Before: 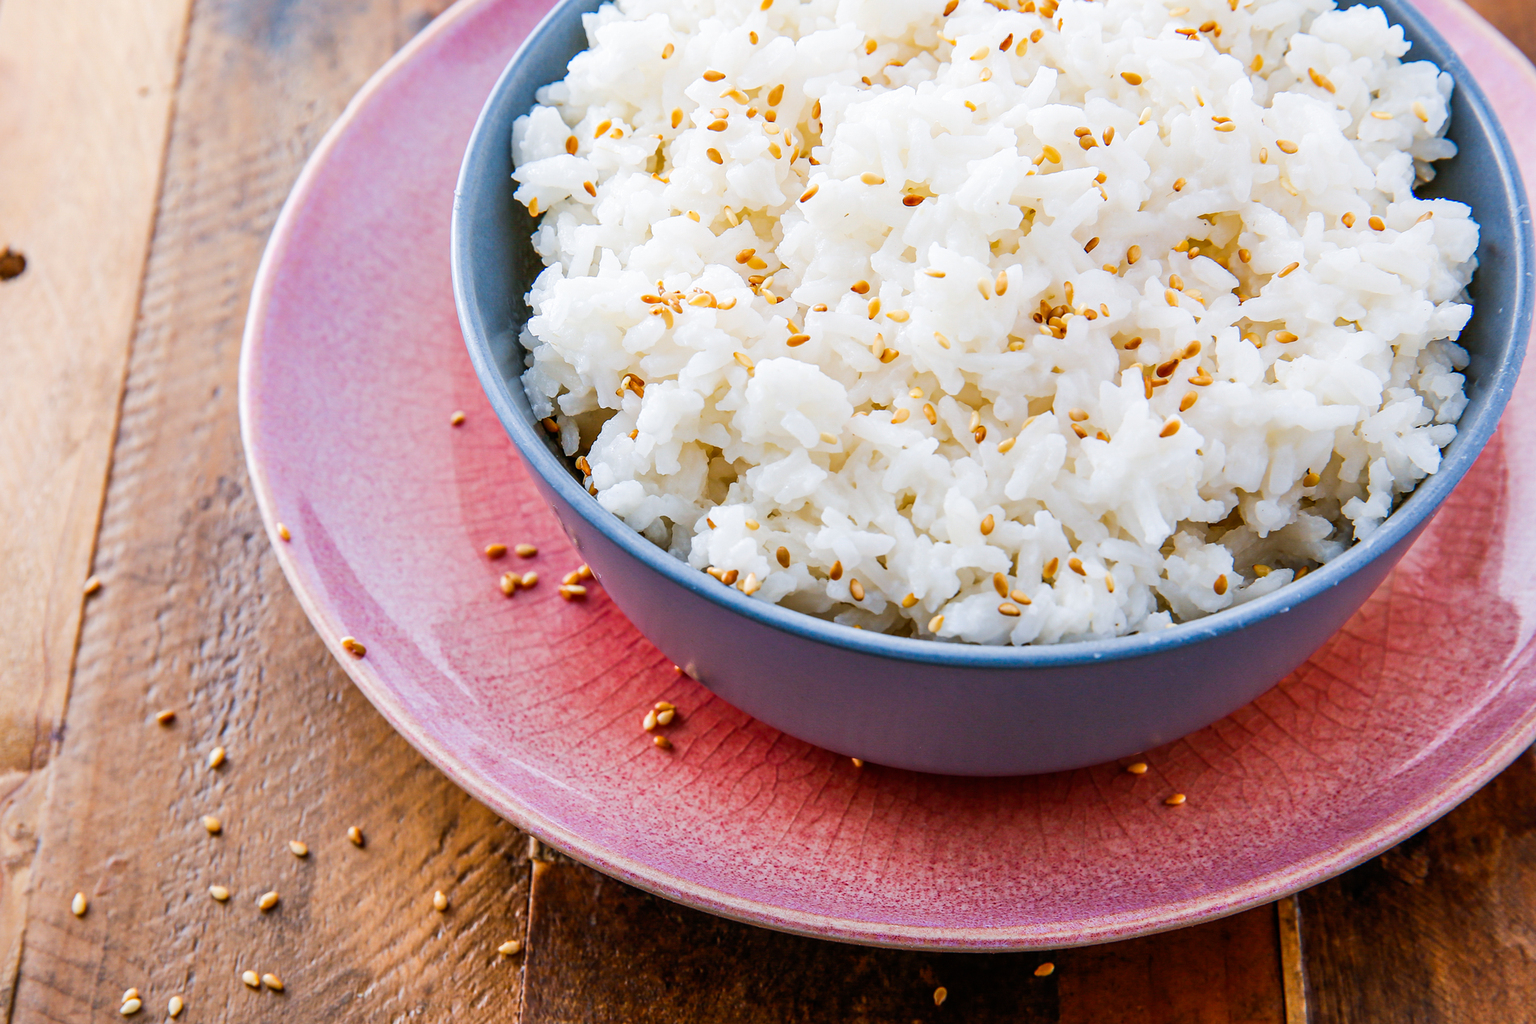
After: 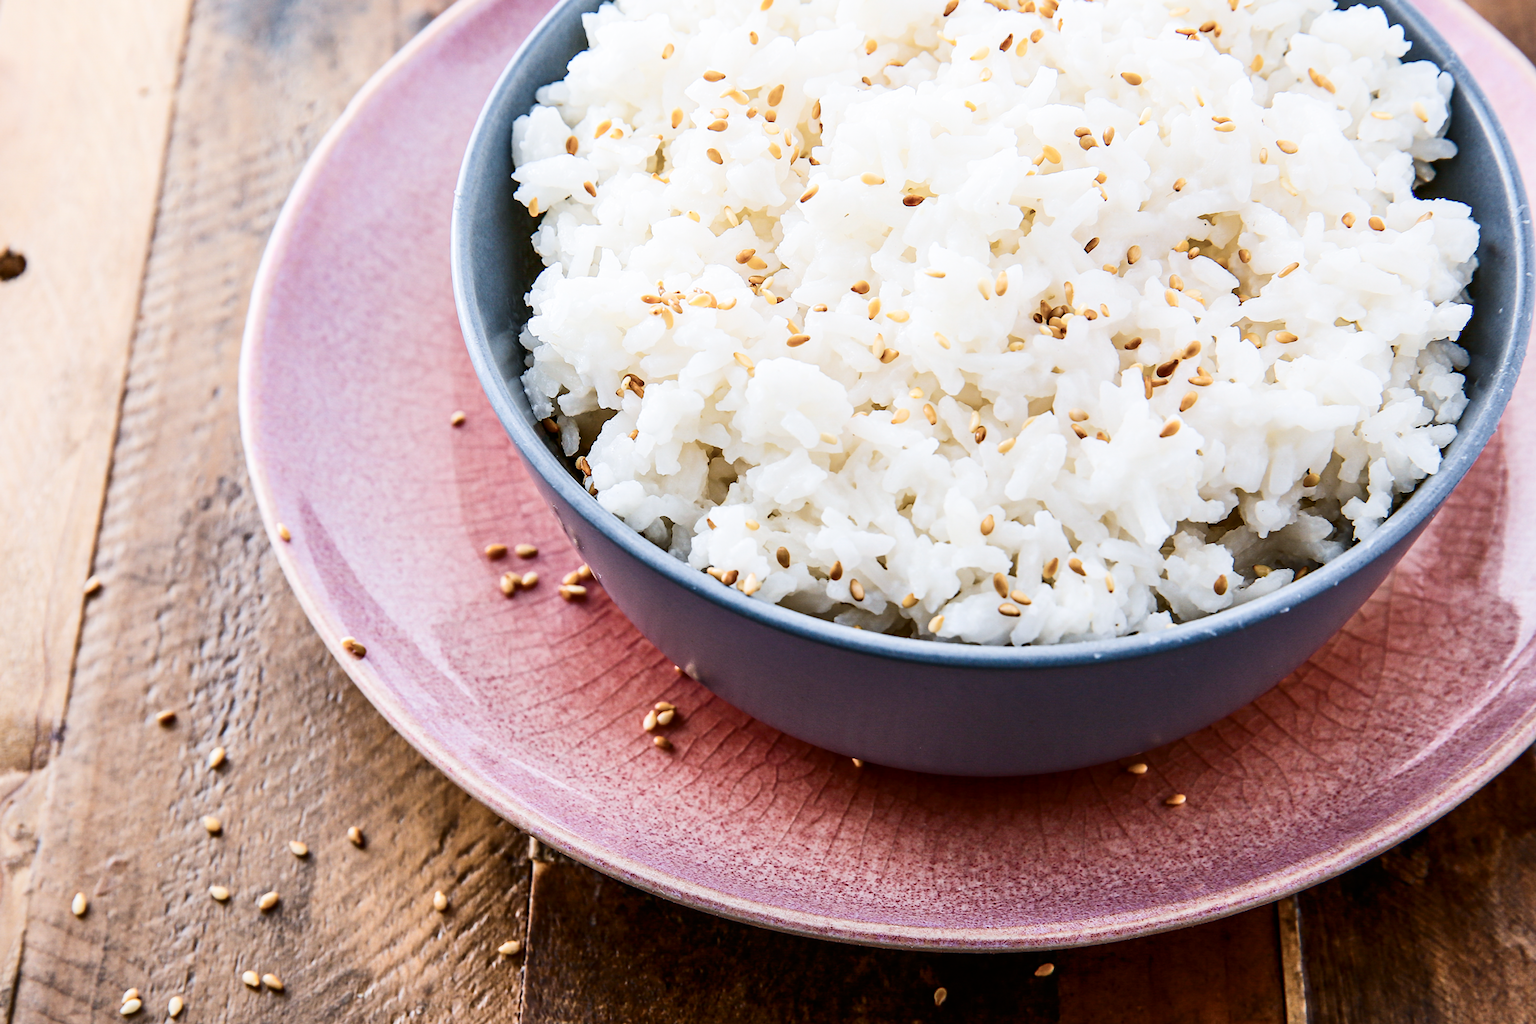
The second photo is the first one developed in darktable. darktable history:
contrast brightness saturation: contrast 0.252, saturation -0.308
